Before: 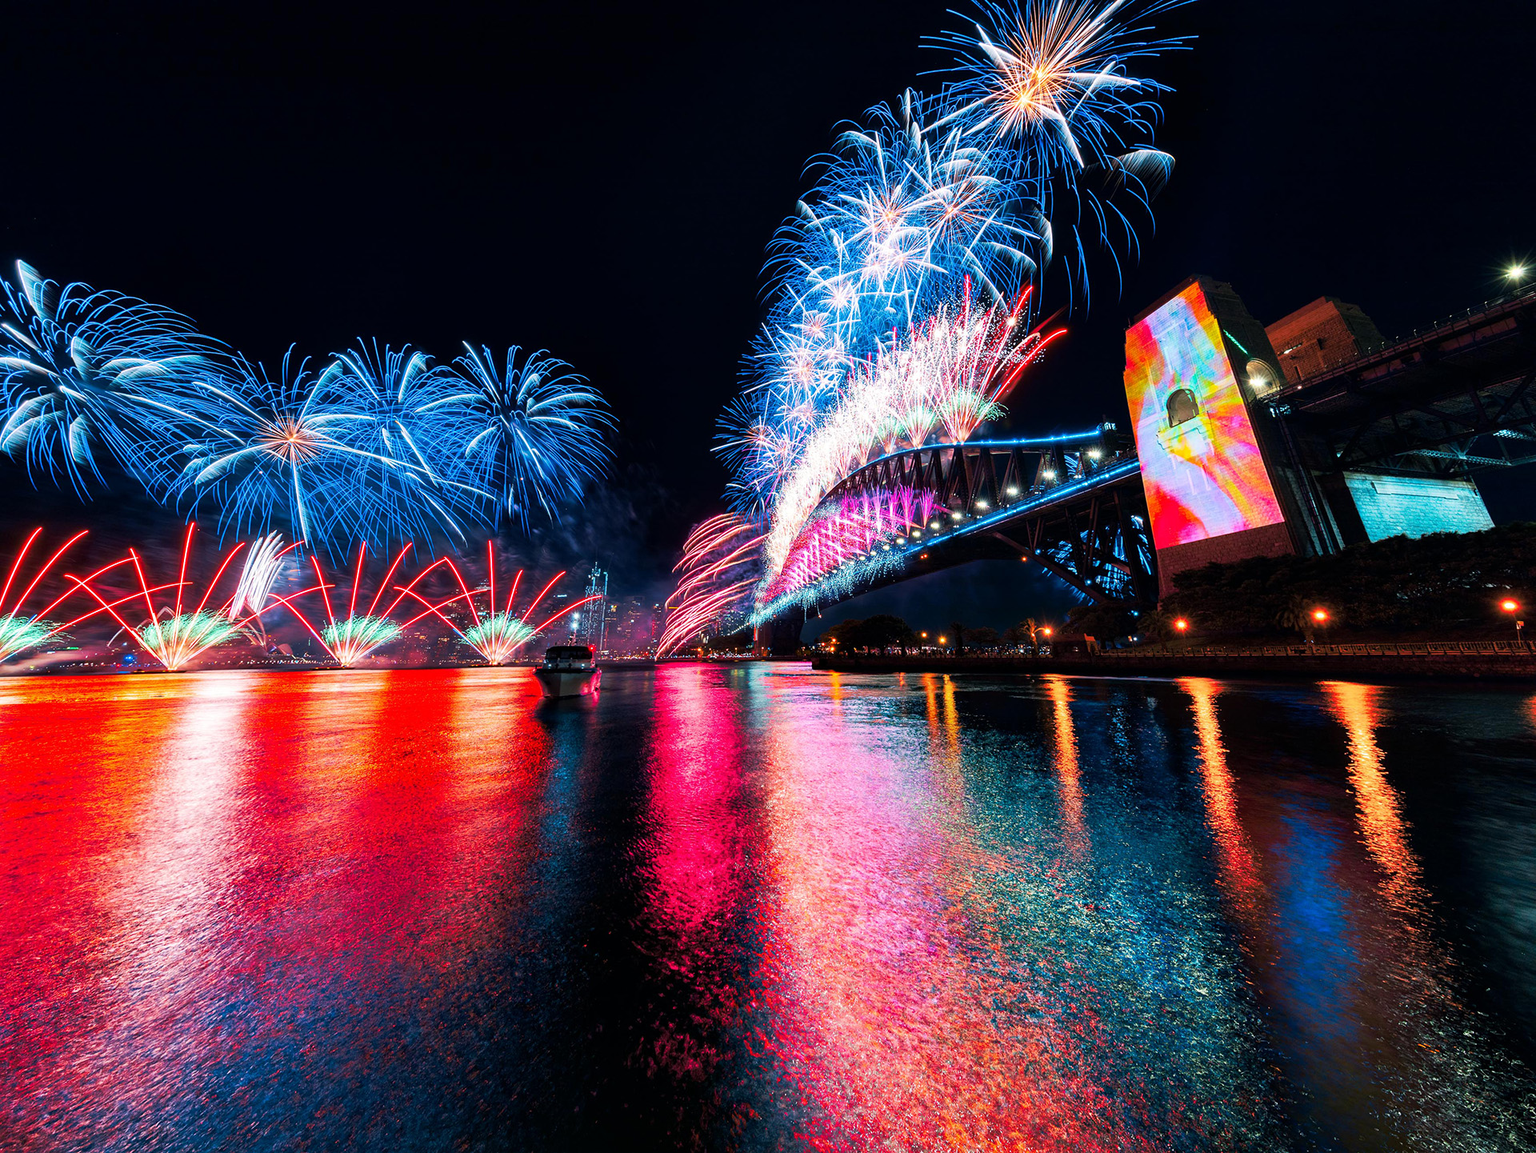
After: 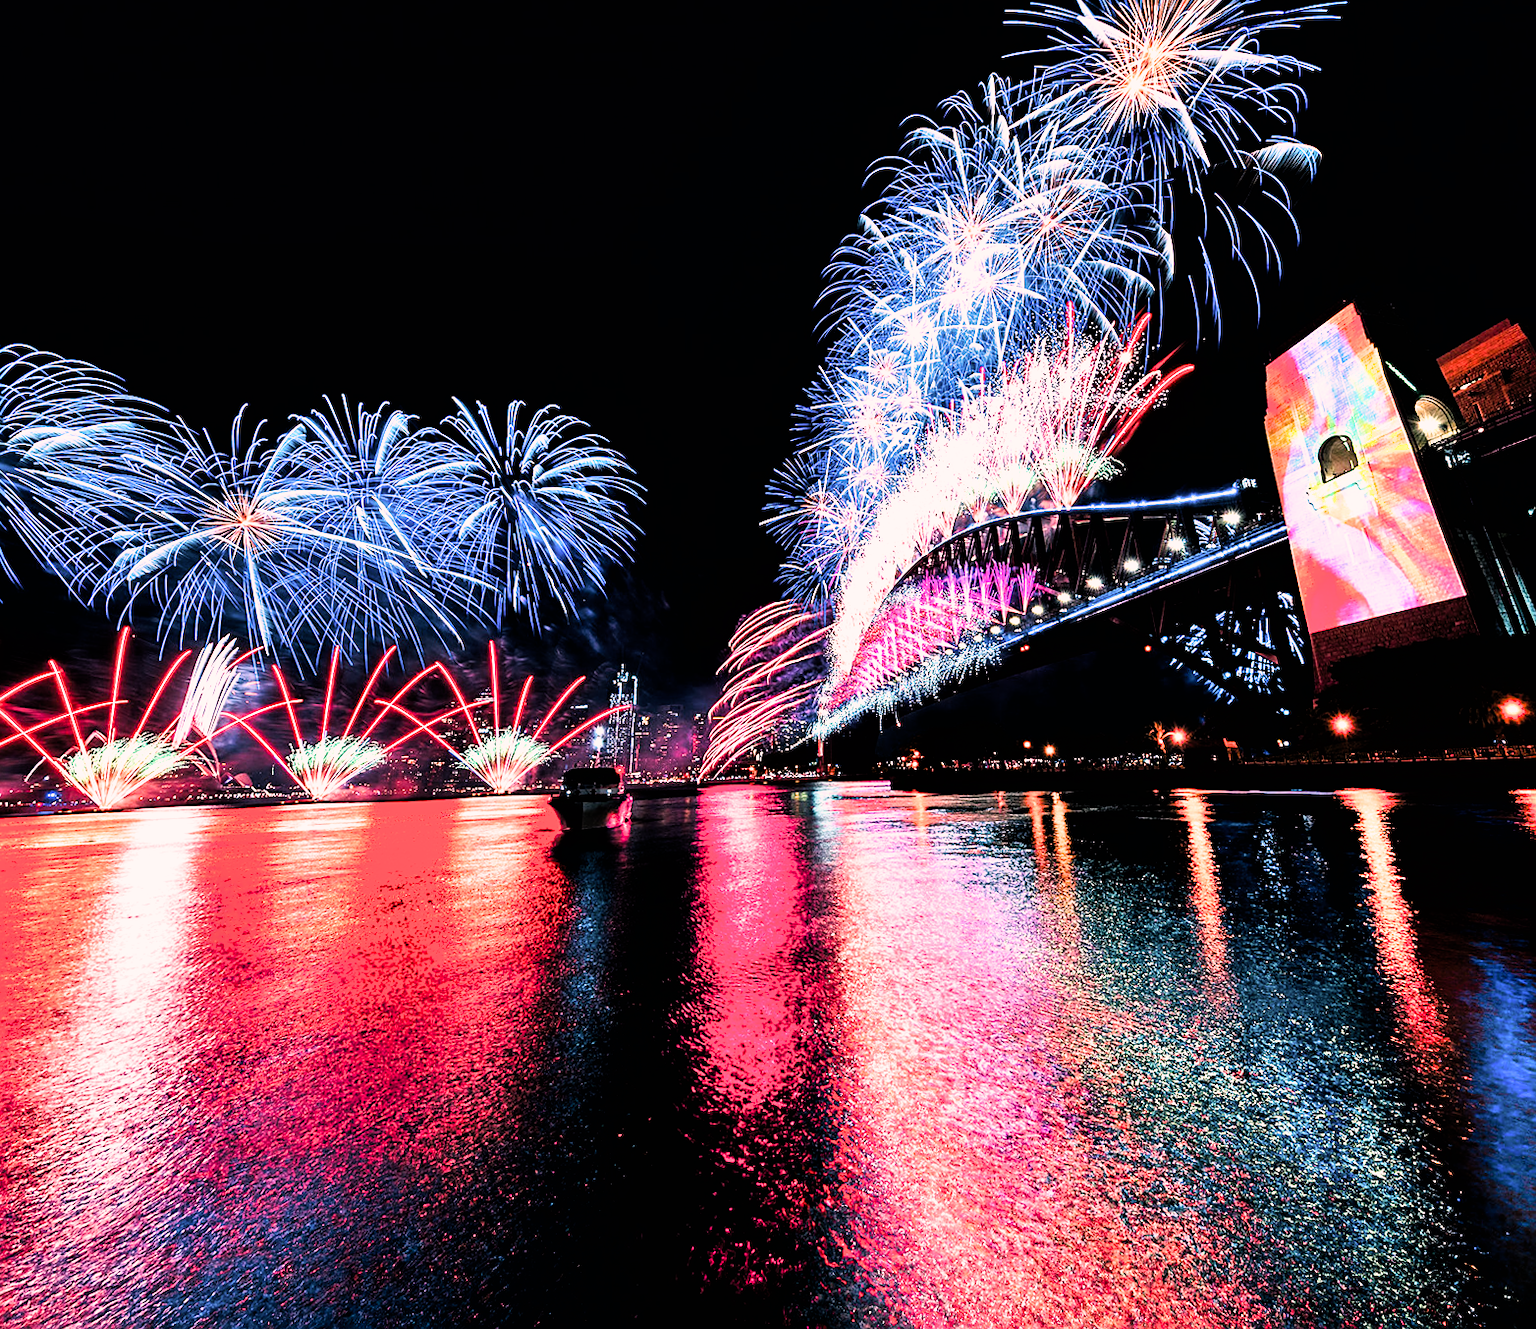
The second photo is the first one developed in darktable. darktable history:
shadows and highlights: soften with gaussian
crop and rotate: angle 1.32°, left 4.491%, top 0.706%, right 11.537%, bottom 2.44%
filmic rgb: black relative exposure -8.27 EV, white relative exposure 2.22 EV, hardness 7.14, latitude 84.83%, contrast 1.698, highlights saturation mix -3.88%, shadows ↔ highlights balance -2.19%, iterations of high-quality reconstruction 0
exposure: exposure 0.135 EV, compensate highlight preservation false
sharpen: amount 0.497
color correction: highlights a* 12.17, highlights b* 5.59
color balance rgb: perceptual saturation grading › global saturation 10.212%, global vibrance 14.91%
